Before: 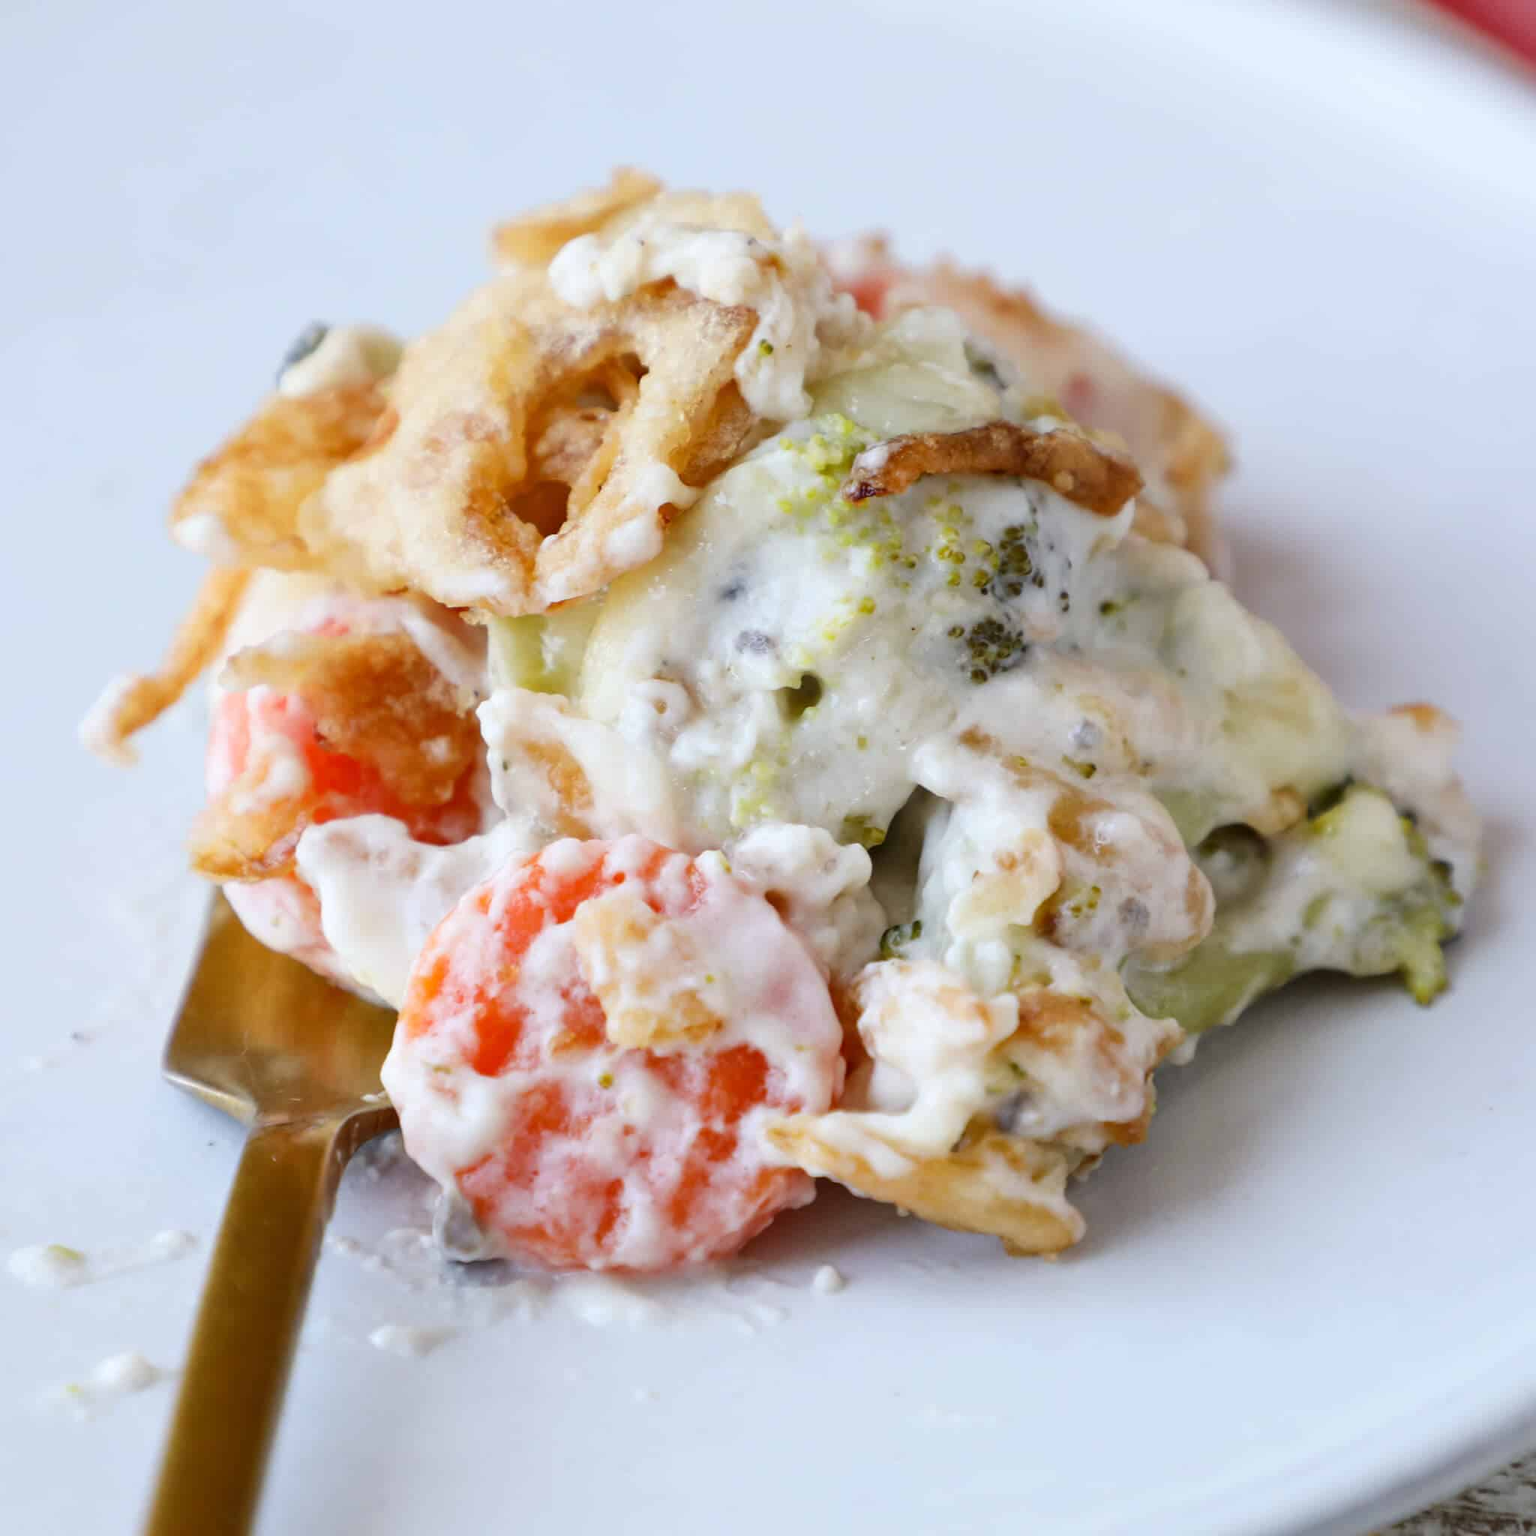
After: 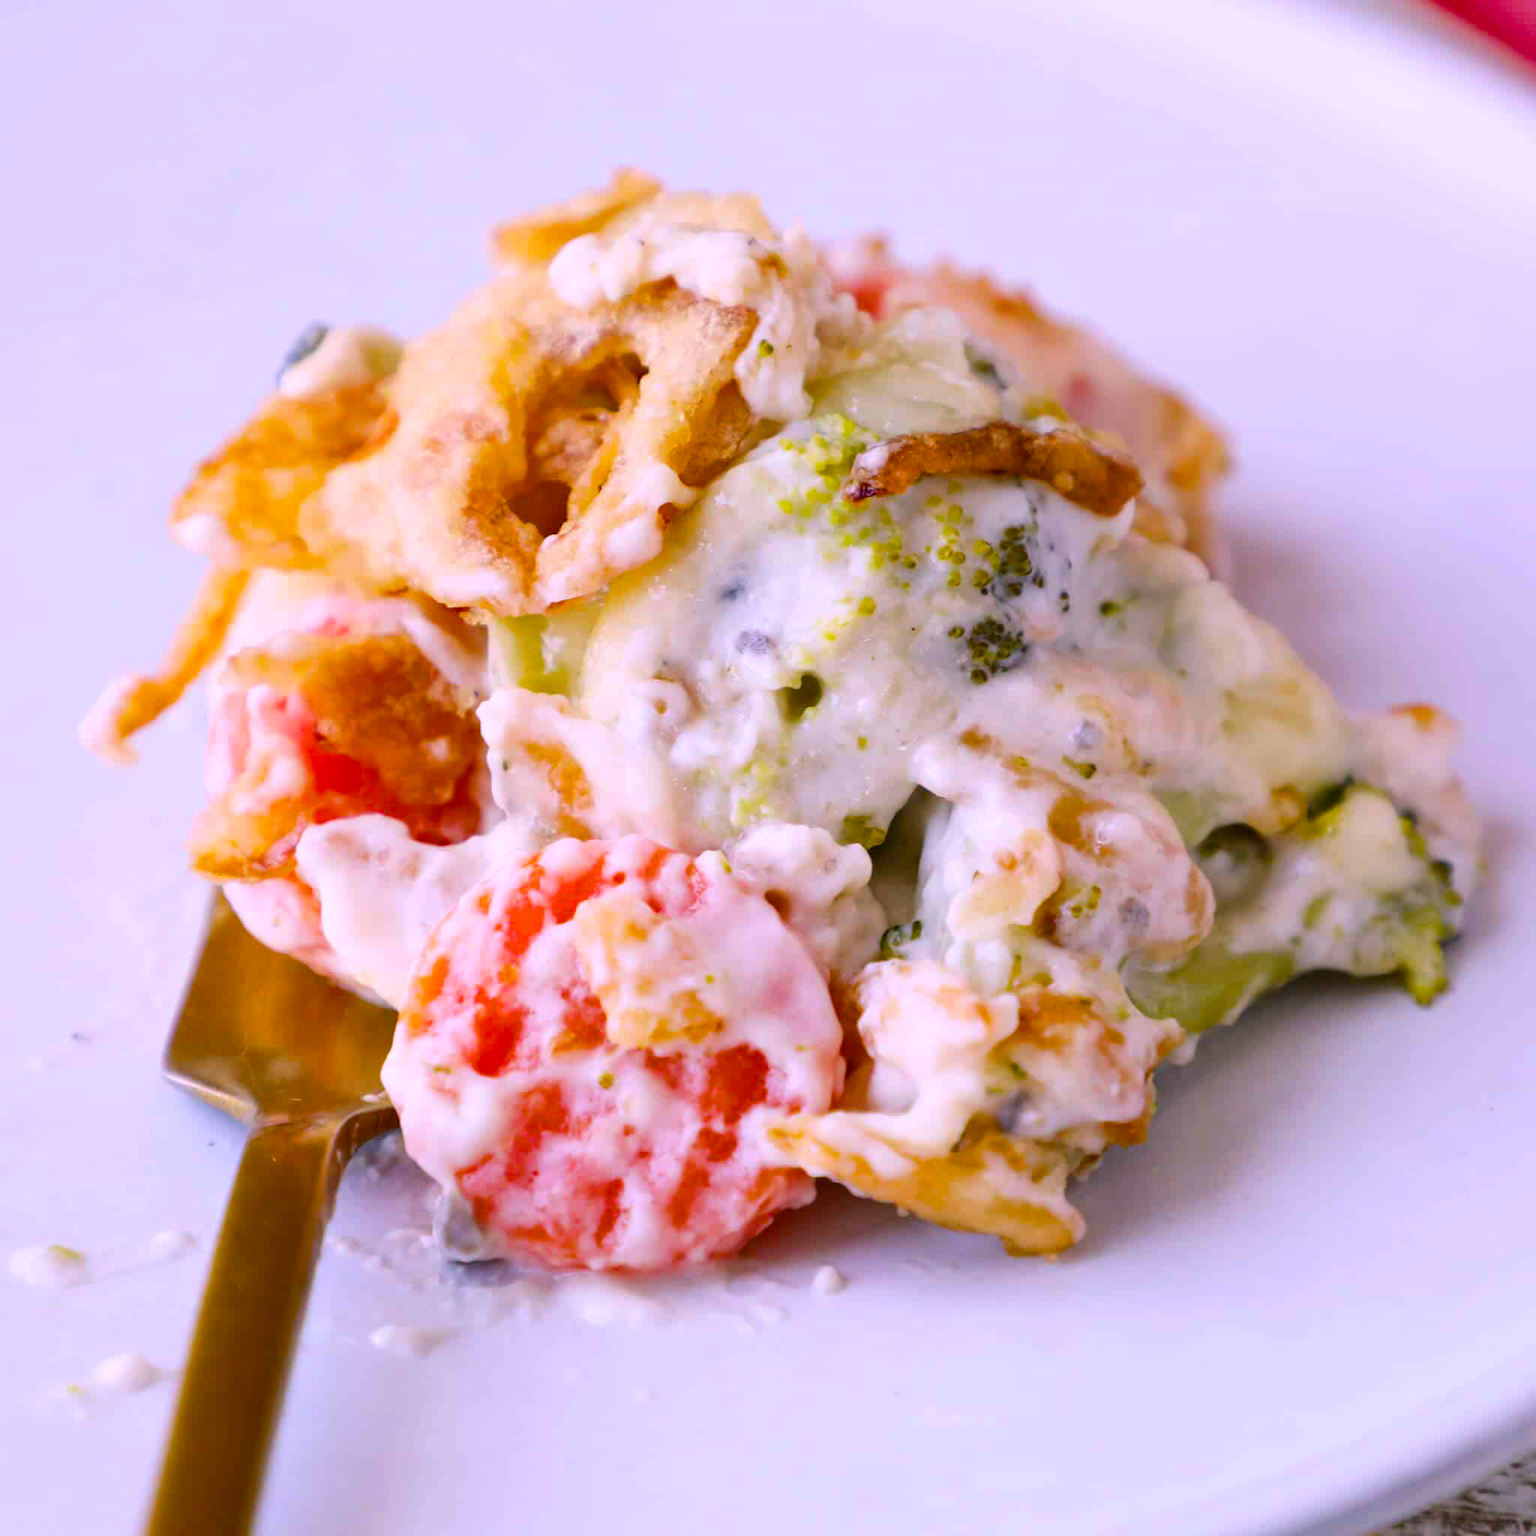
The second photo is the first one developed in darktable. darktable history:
color correction: highlights a* 14.62, highlights b* 4.83
color calibration: illuminant as shot in camera, x 0.358, y 0.373, temperature 4628.91 K
color balance rgb: shadows lift › chroma 1.033%, shadows lift › hue 214.43°, linear chroma grading › global chroma 15.152%, perceptual saturation grading › global saturation 30.009%, global vibrance 20%
